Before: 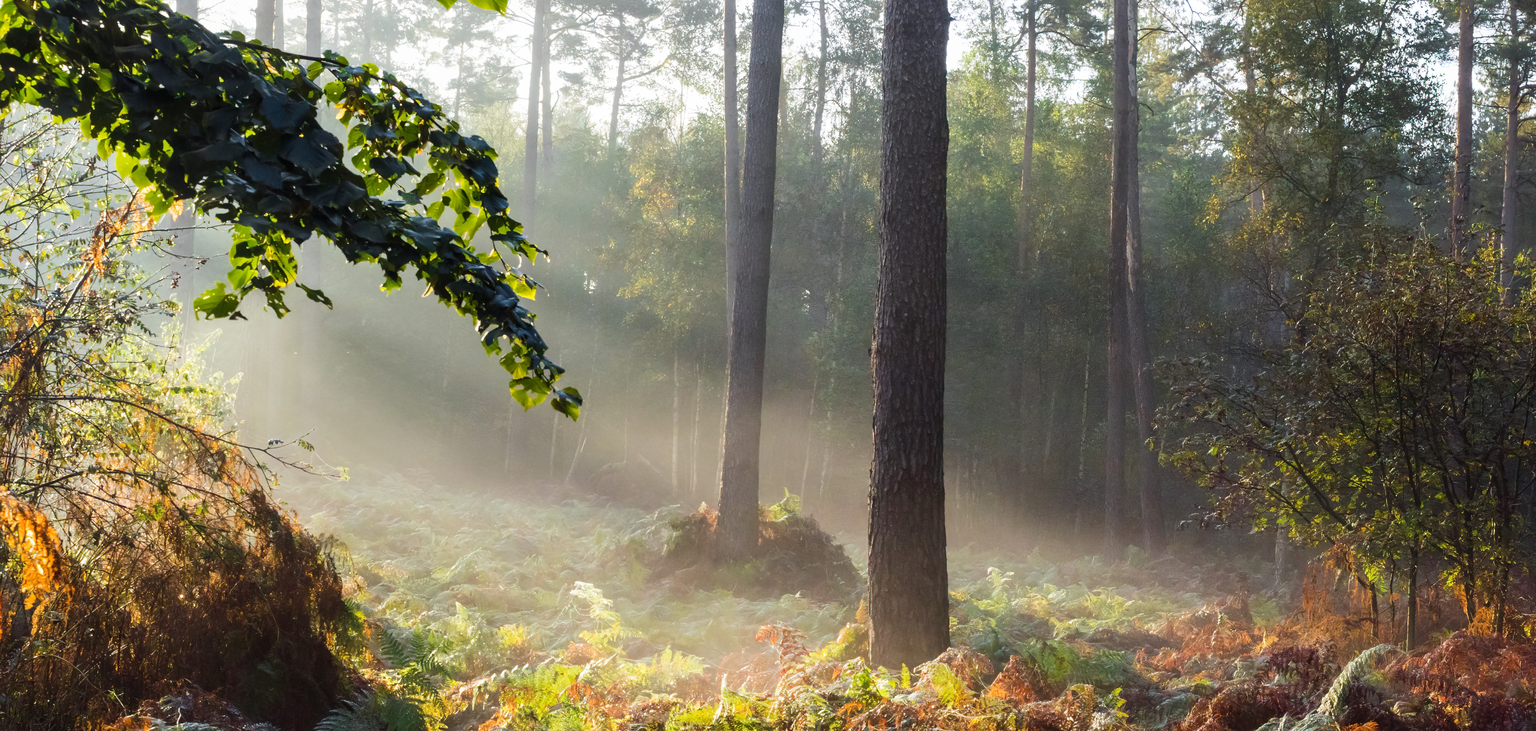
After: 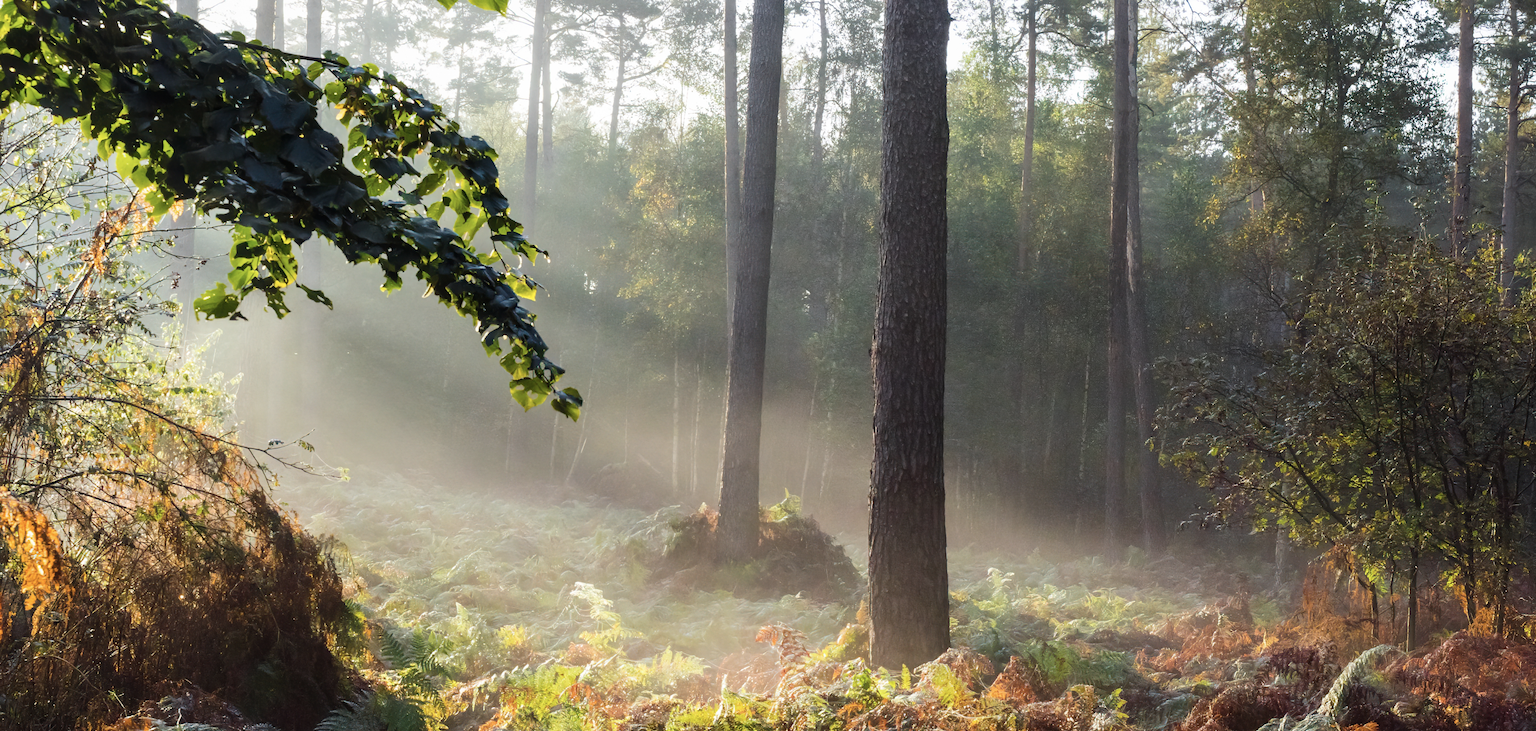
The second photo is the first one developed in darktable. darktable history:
contrast brightness saturation: saturation -0.158
